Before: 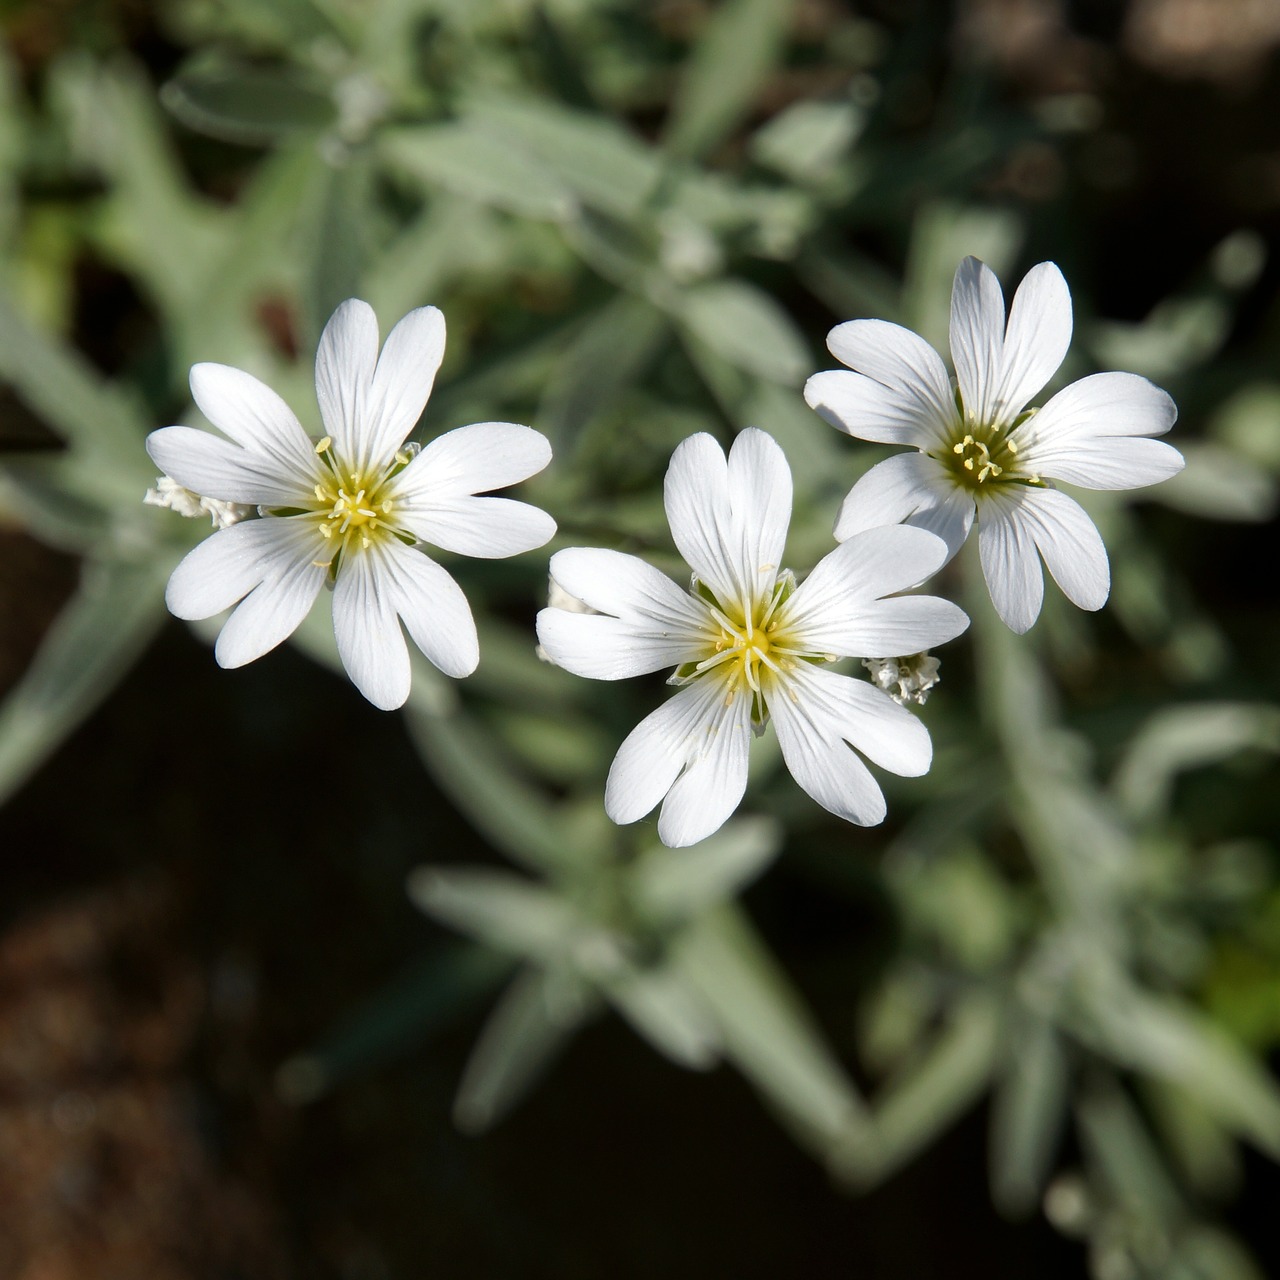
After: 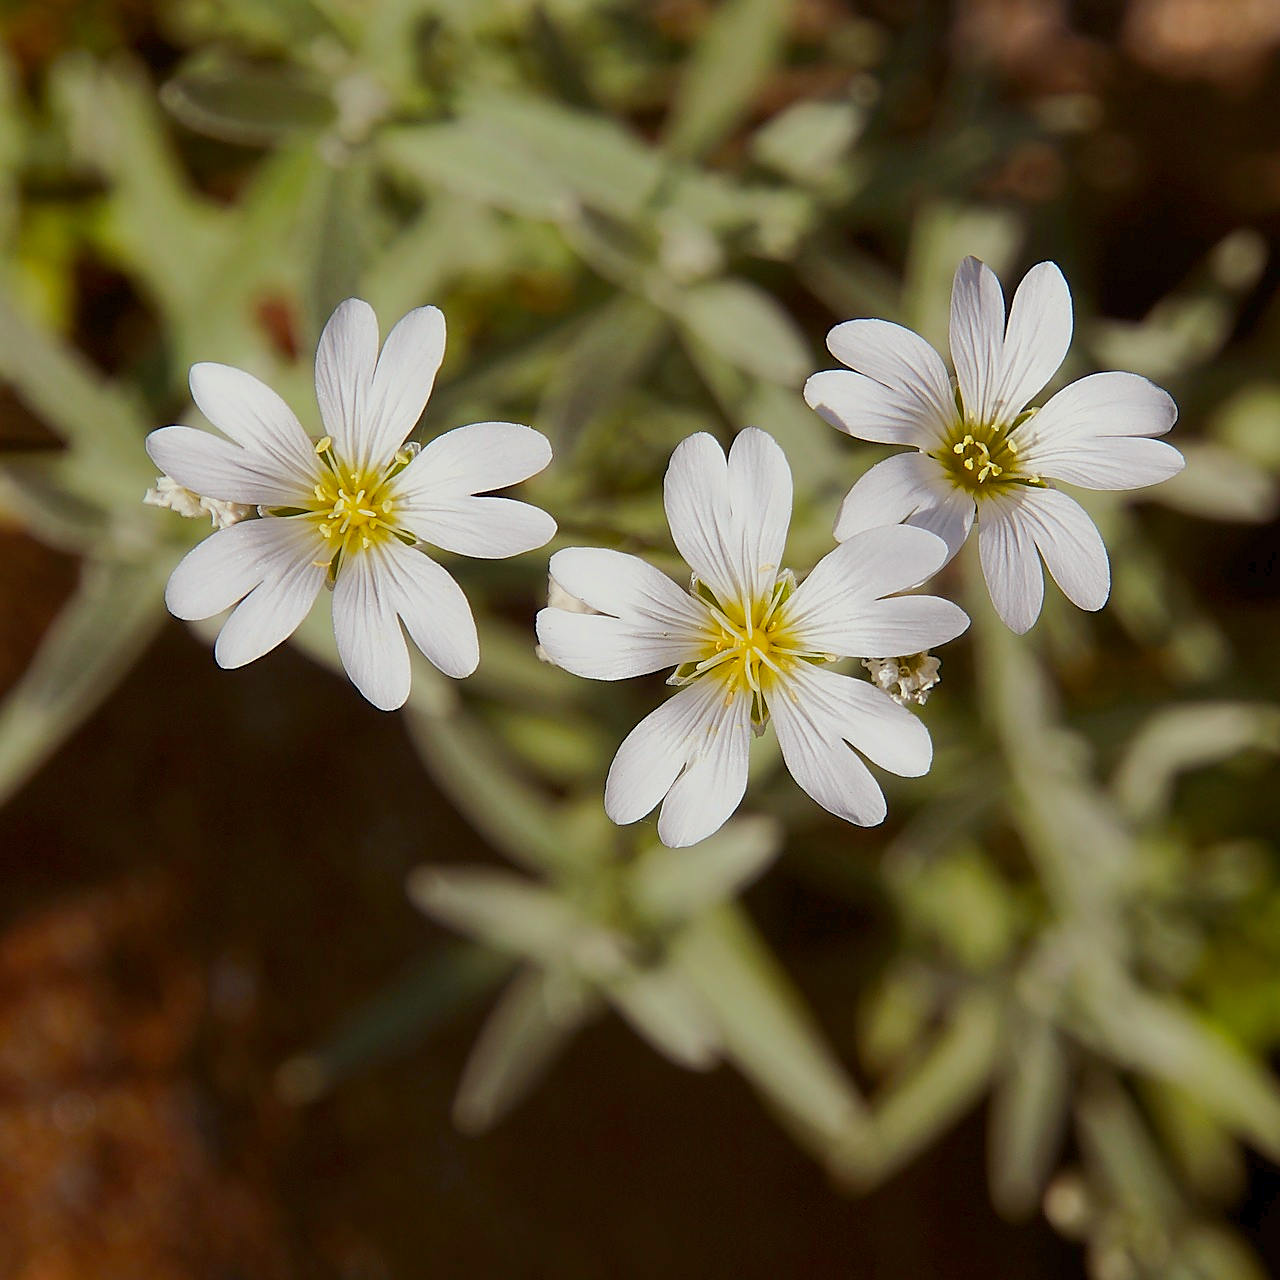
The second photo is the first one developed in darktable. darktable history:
sharpen: radius 1.422, amount 1.243, threshold 0.814
color balance rgb: power › chroma 1.532%, power › hue 26.65°, perceptual saturation grading › global saturation 25.163%, perceptual brilliance grading › highlights 6.788%, perceptual brilliance grading › mid-tones 16.882%, perceptual brilliance grading › shadows -5.4%, contrast -29.998%
